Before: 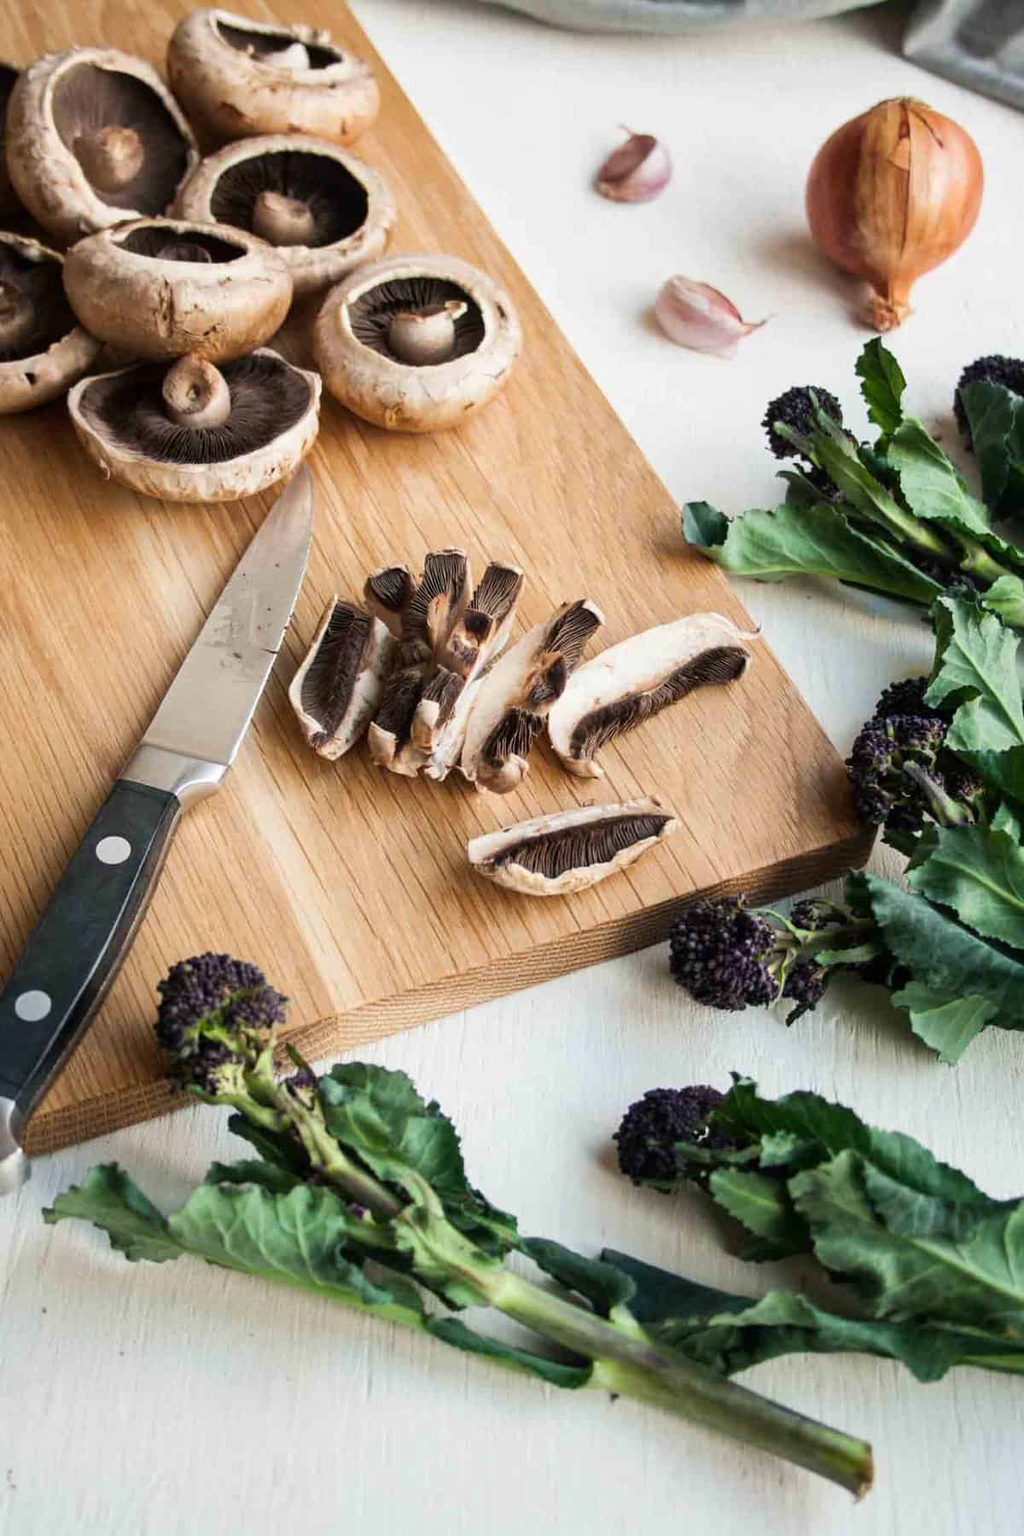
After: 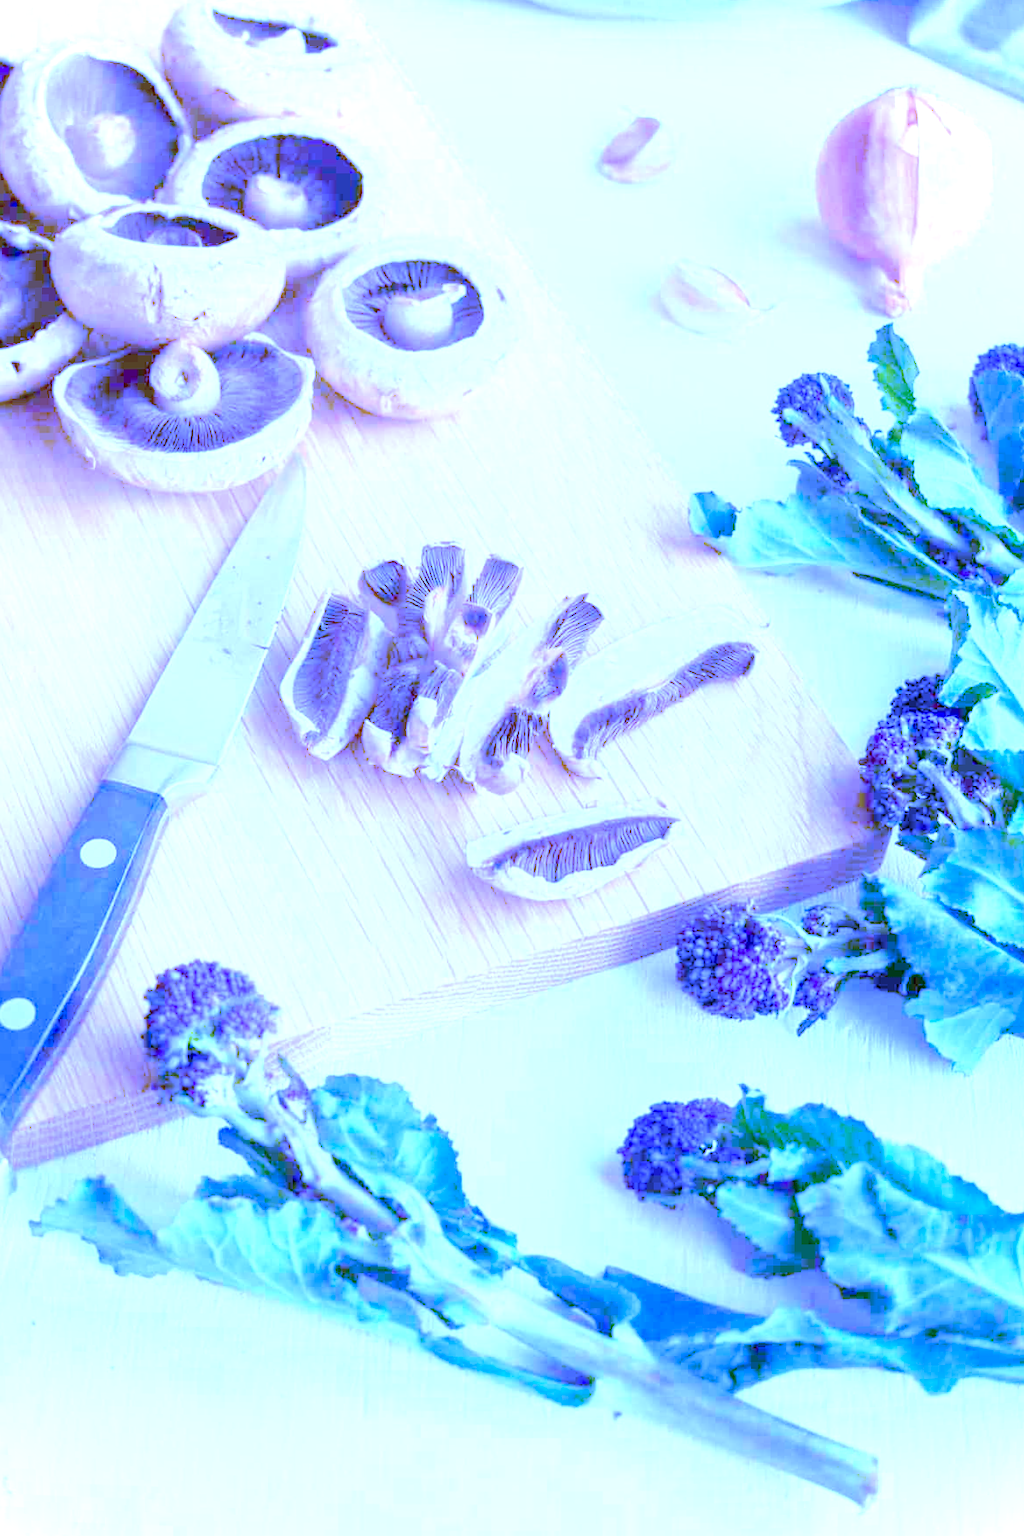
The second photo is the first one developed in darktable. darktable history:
lens correction: scale 1.04, crop 1.53, focal 34.9, aperture 8, distance 1000, camera "X-T50", lens "Sigma 18-50mm F2.8 DC DN | Contemporary 021"
exposure "scene-referred default": black level correction 0, exposure 0.7 EV, compensate exposure bias true, compensate highlight preservation false
color calibration: illuminant as shot in camera, x 0.462, y 0.419, temperature 2651.64 K
white balance: red 1.258, blue 3.096
